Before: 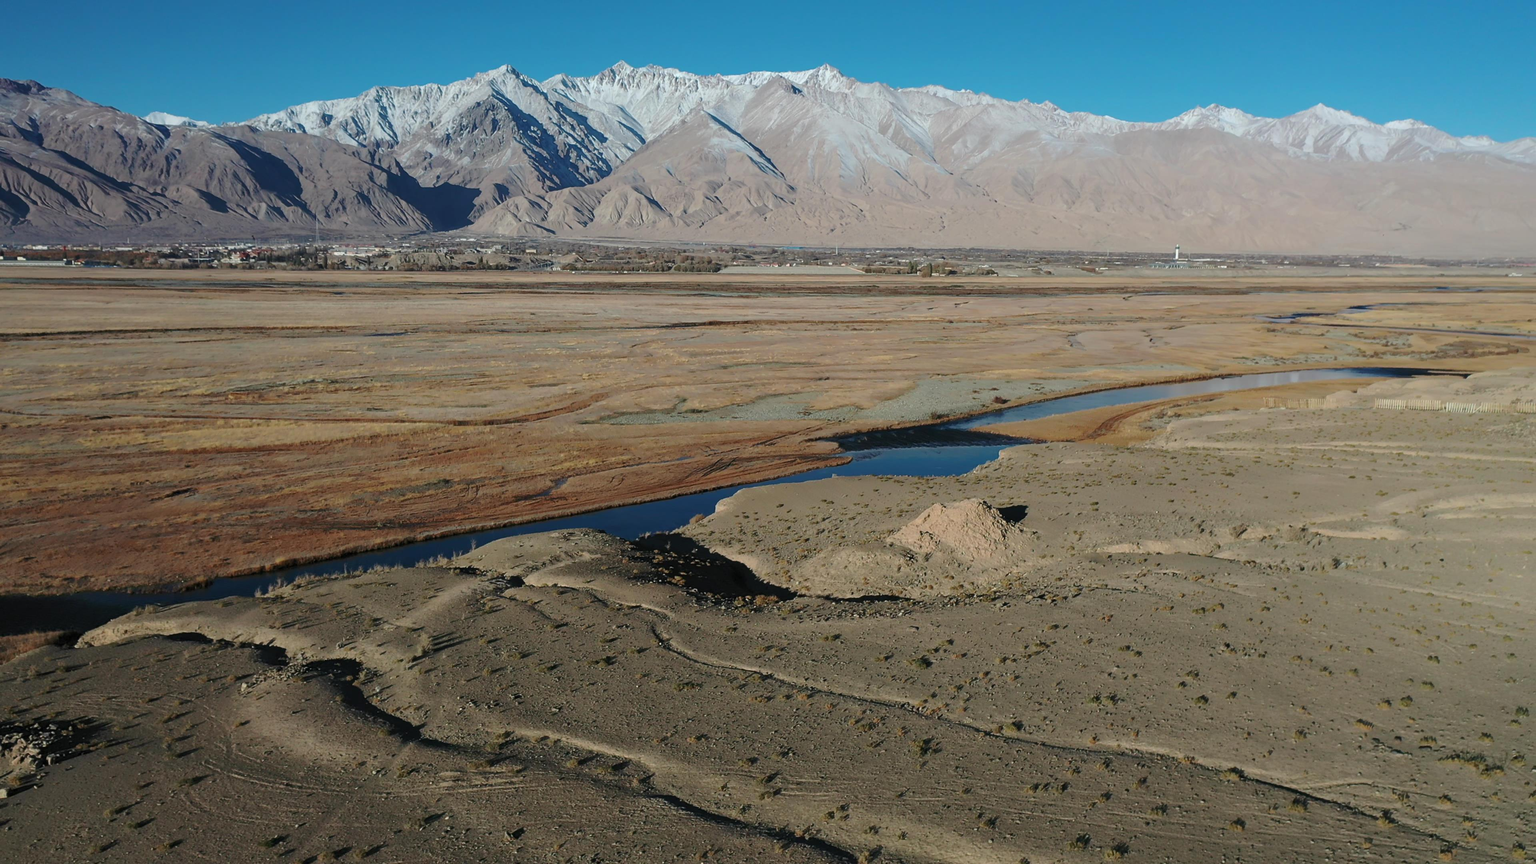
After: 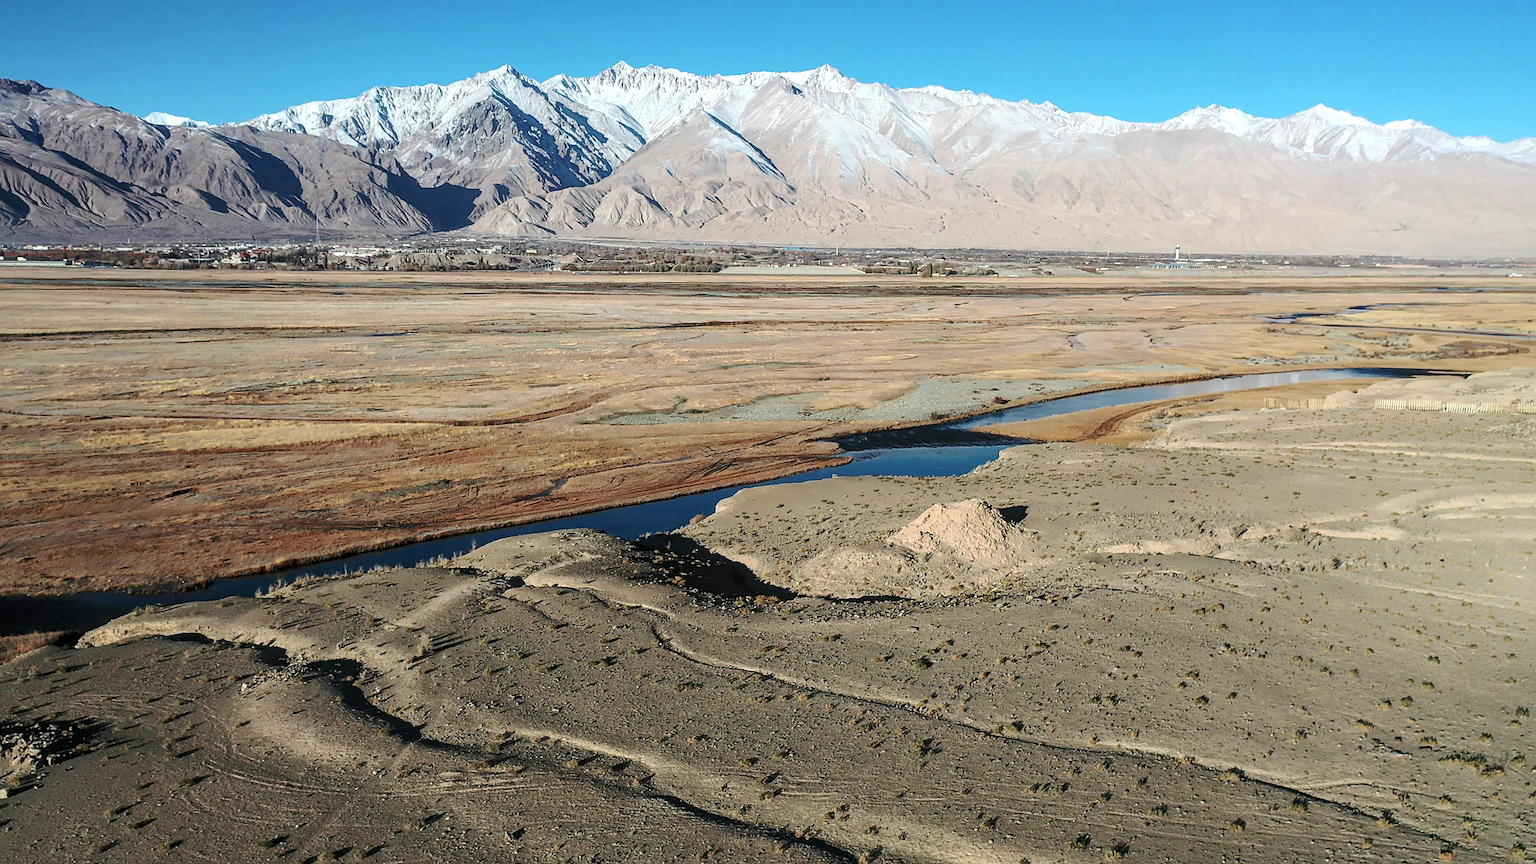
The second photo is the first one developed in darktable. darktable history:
sharpen: on, module defaults
contrast brightness saturation: contrast 0.151, brightness 0.047
exposure: black level correction 0, exposure 0.498 EV, compensate highlight preservation false
local contrast: on, module defaults
